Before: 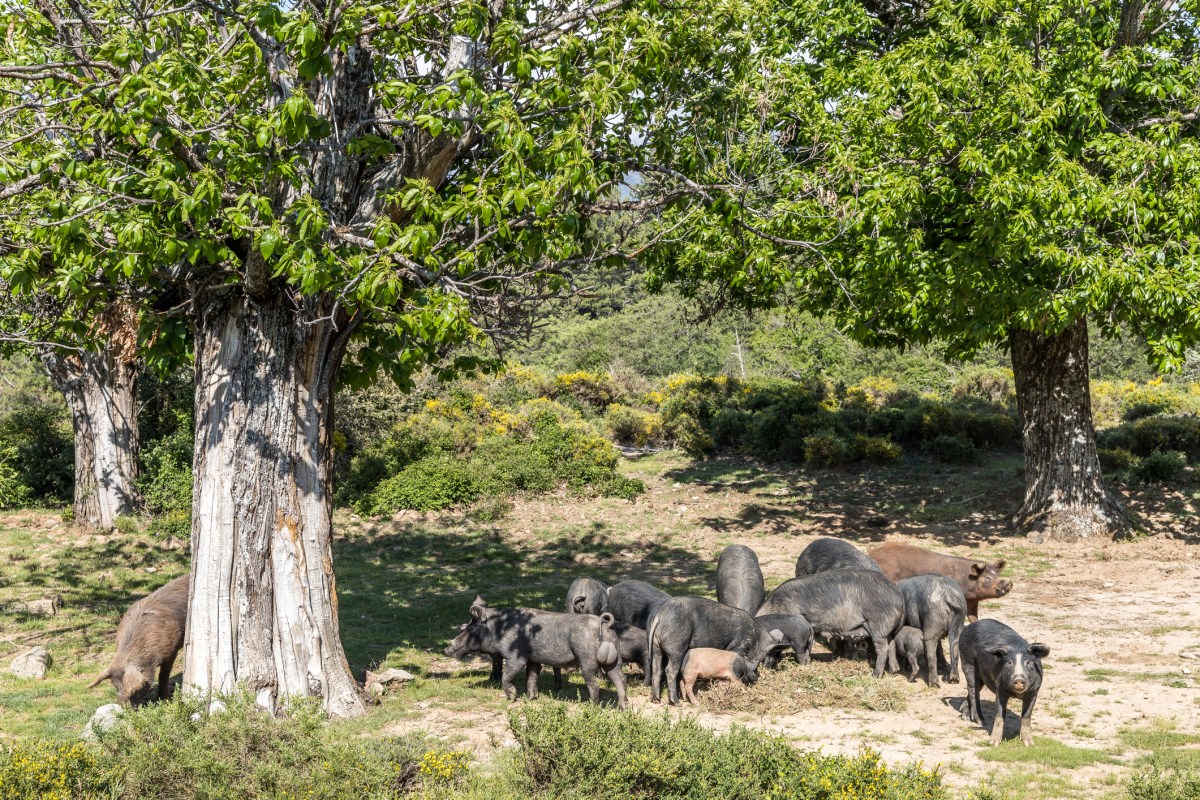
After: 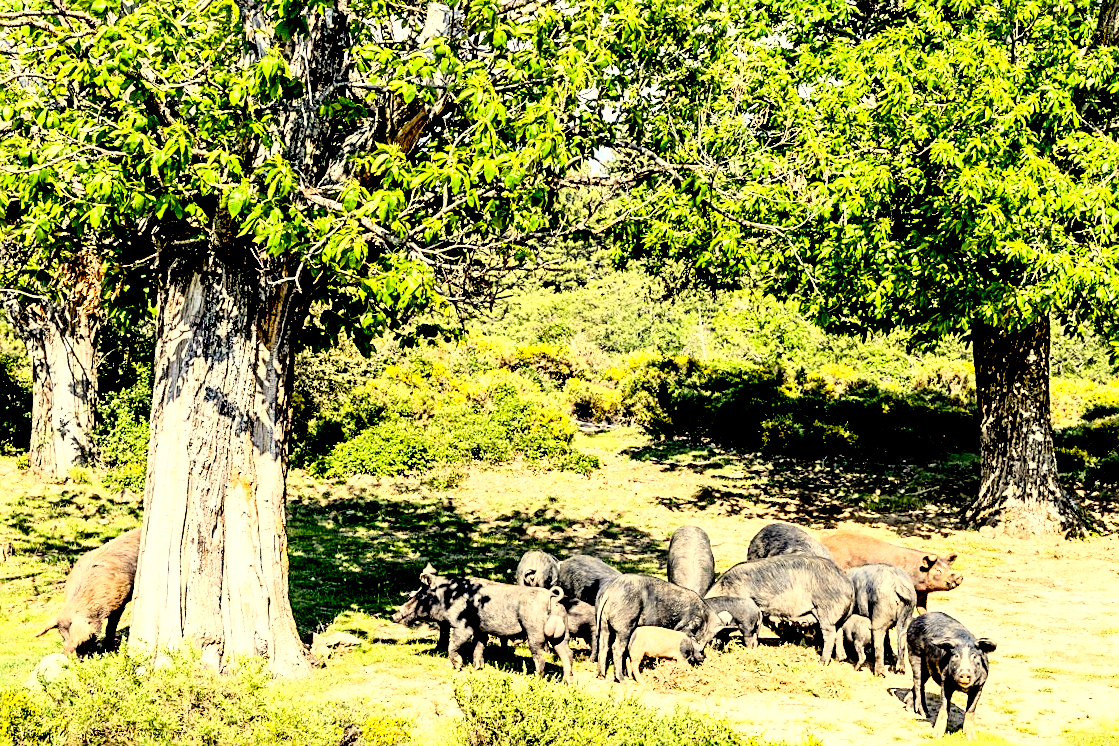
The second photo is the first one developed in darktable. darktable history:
sharpen: on, module defaults
base curve: curves: ch0 [(0, 0) (0.028, 0.03) (0.121, 0.232) (0.46, 0.748) (0.859, 0.968) (1, 1)]
crop and rotate: angle -2.78°
exposure: black level correction 0.034, exposure 0.905 EV, compensate highlight preservation false
color correction: highlights a* 1.46, highlights b* 17.88
